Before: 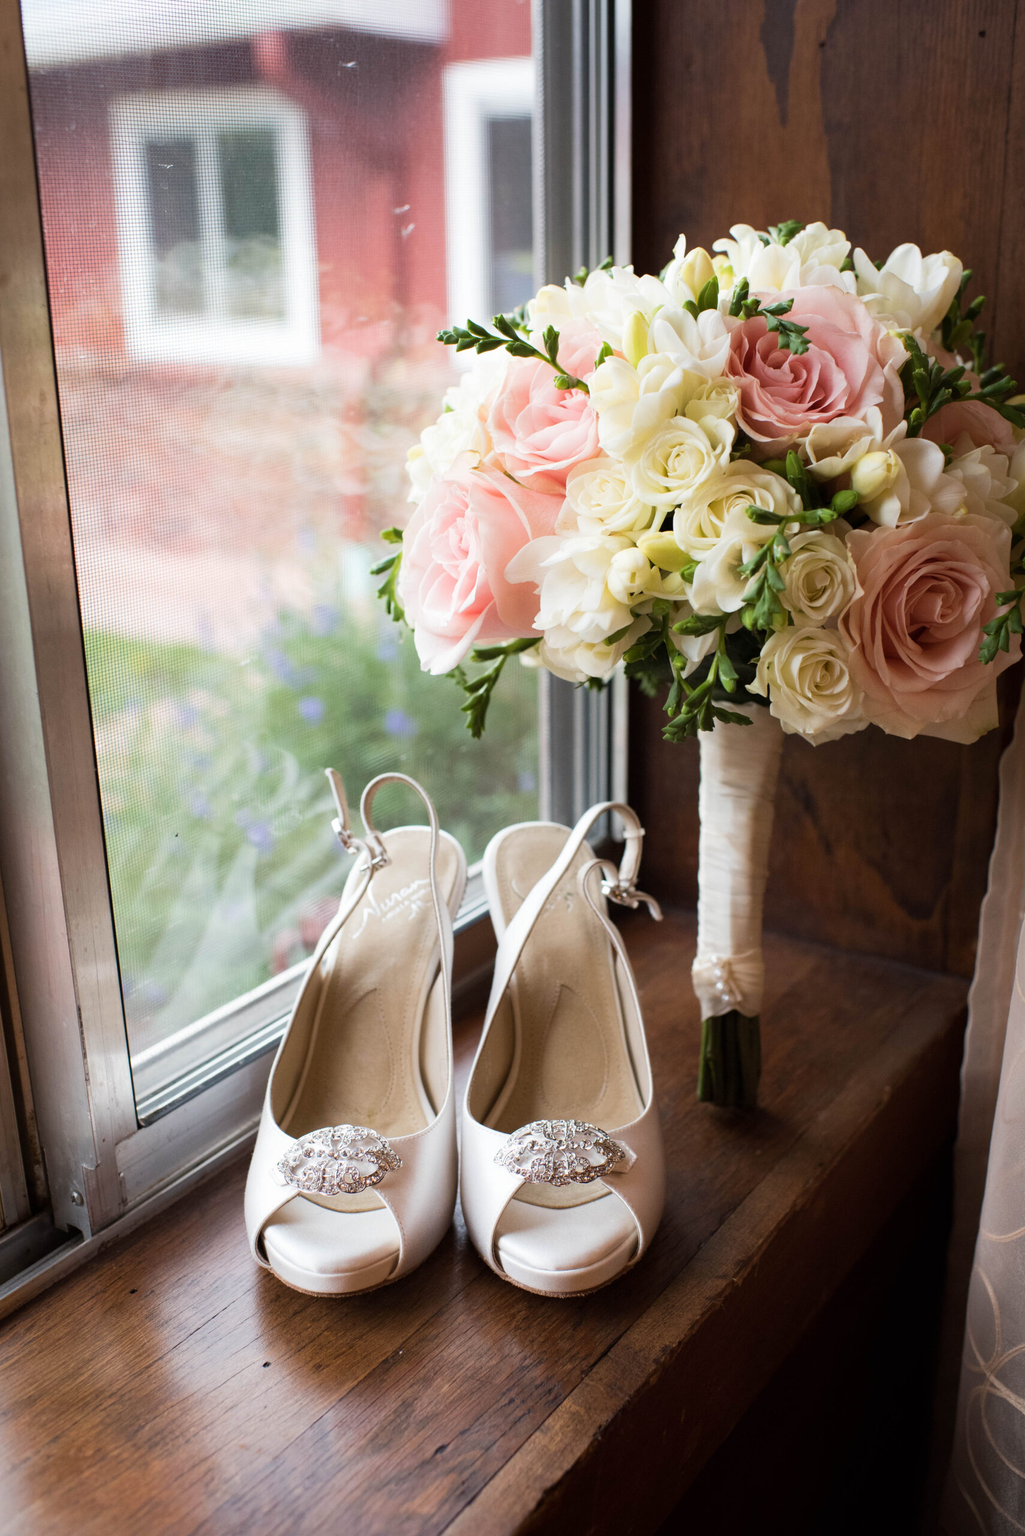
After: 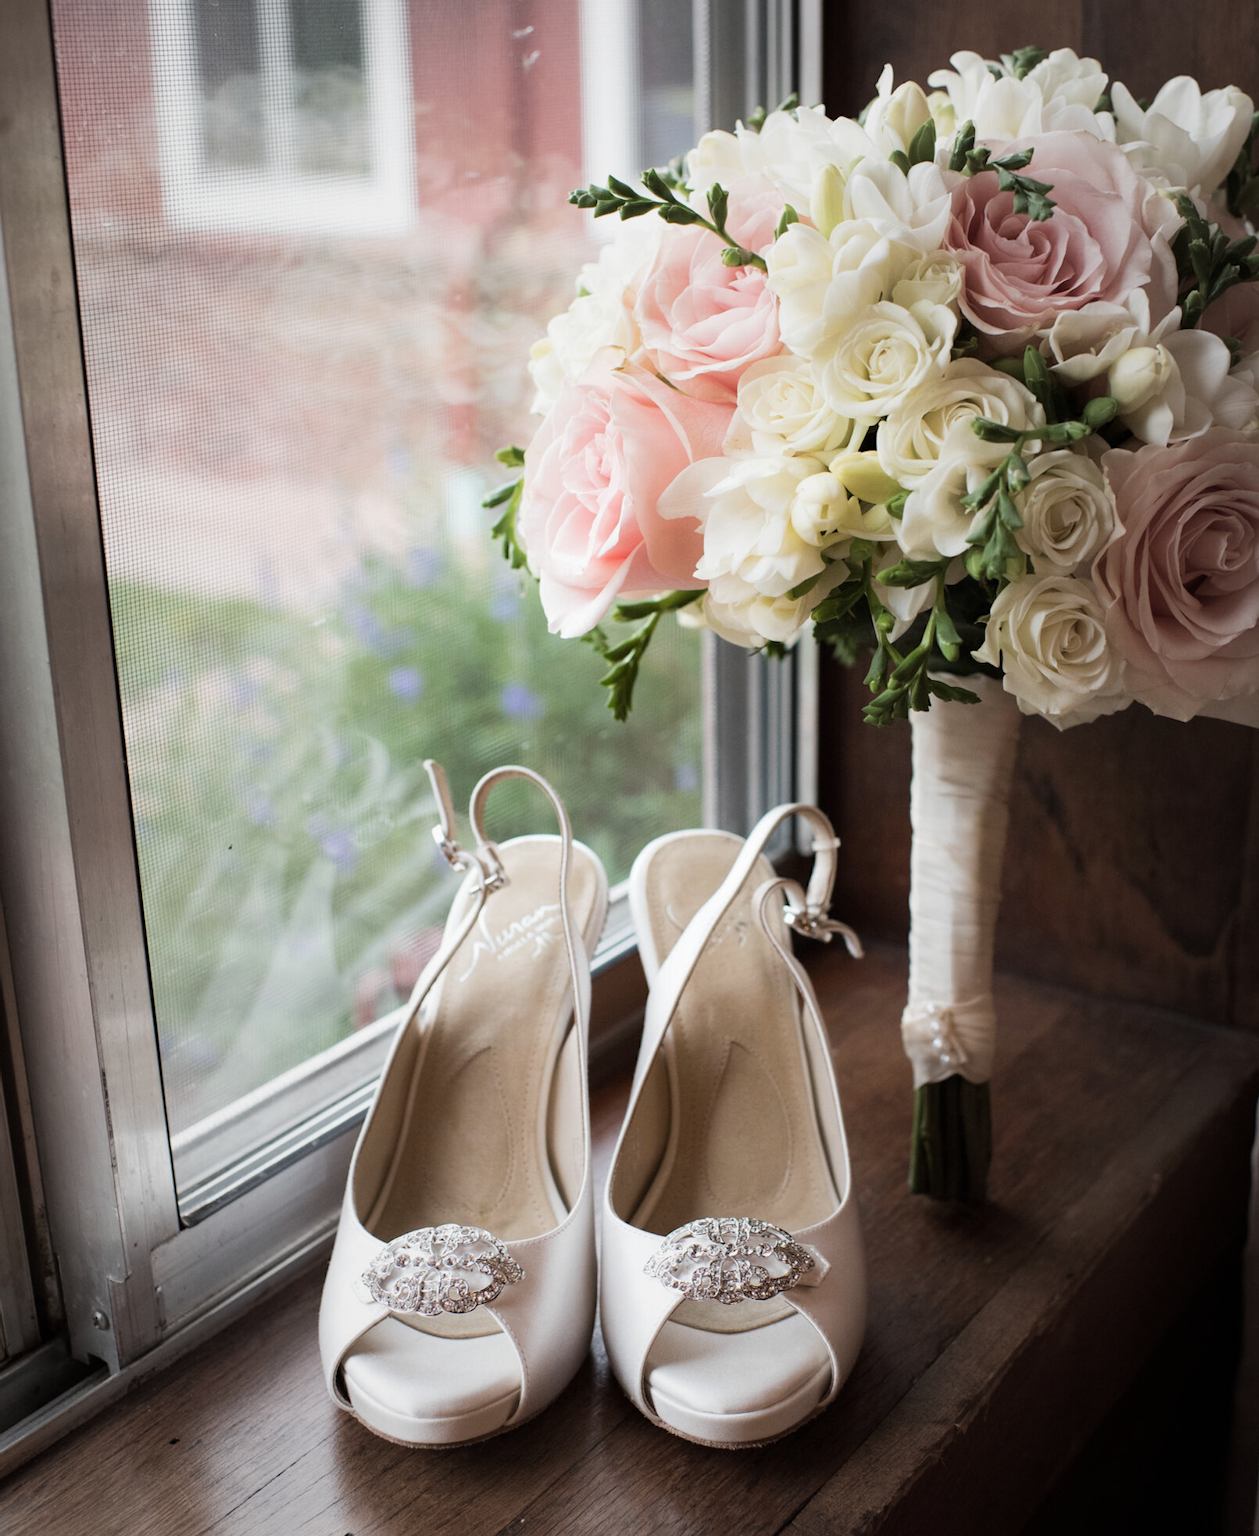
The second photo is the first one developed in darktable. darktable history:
vignetting: fall-off start 16.42%, fall-off radius 100.68%, brightness -0.205, width/height ratio 0.722
crop and rotate: angle 0.037°, top 12.029%, right 5.555%, bottom 11.084%
